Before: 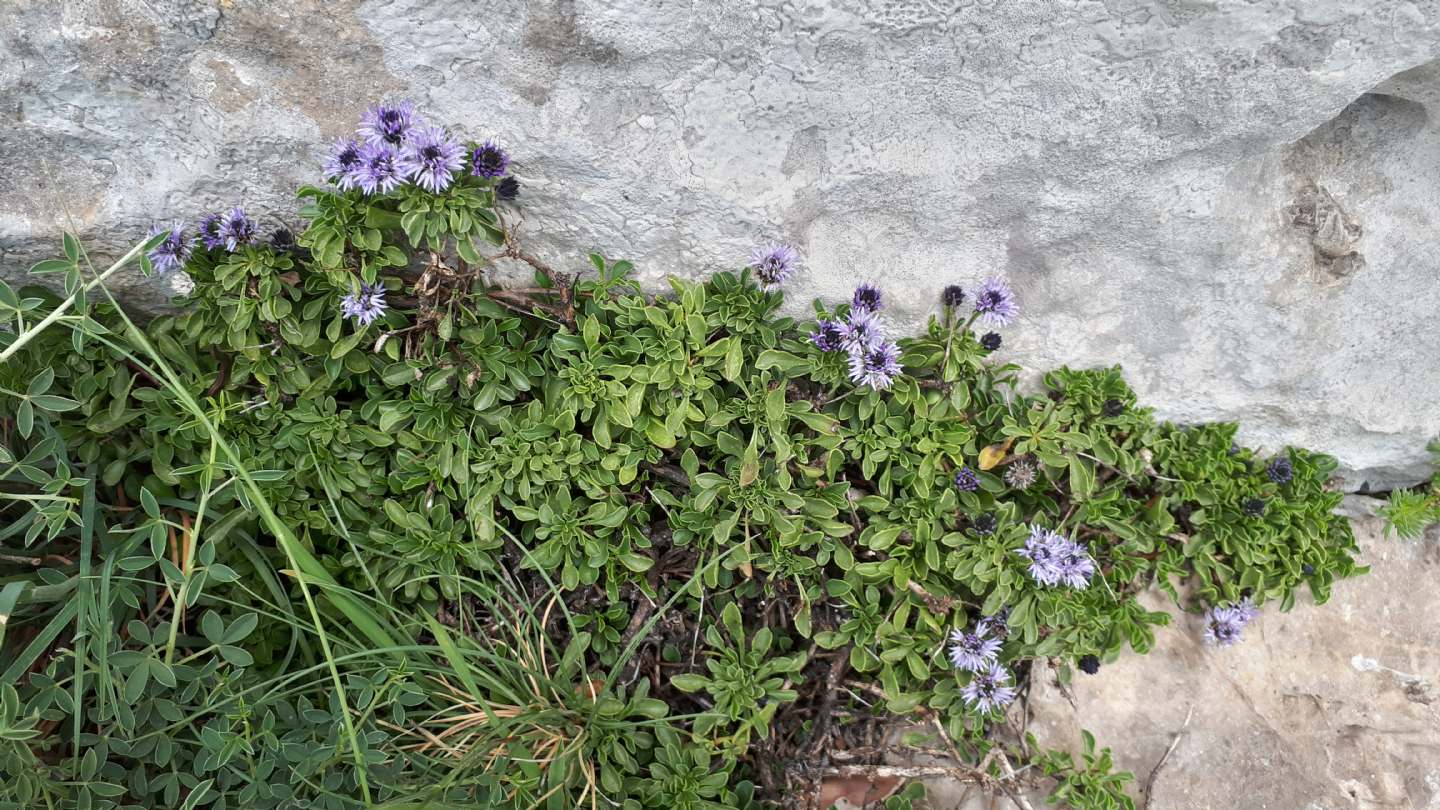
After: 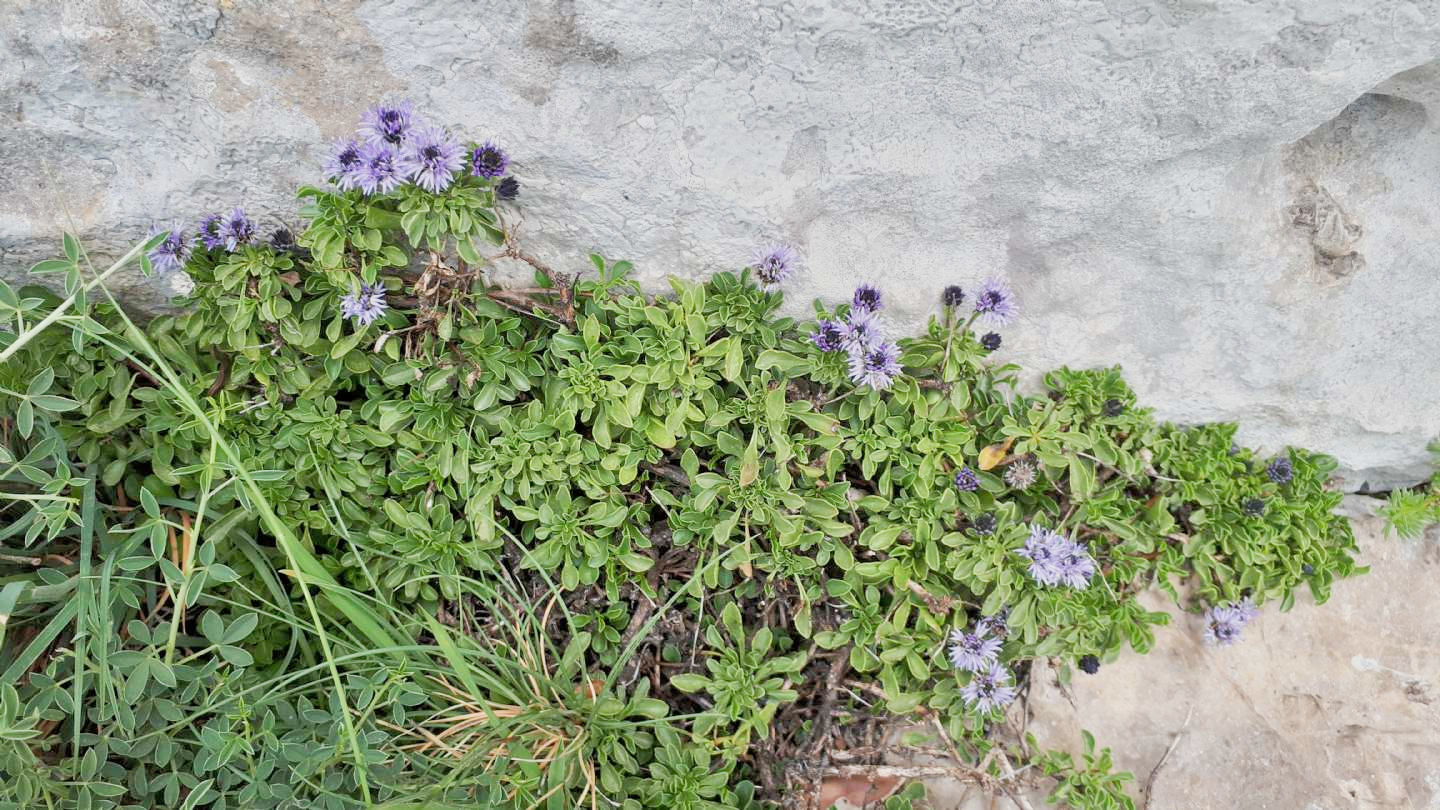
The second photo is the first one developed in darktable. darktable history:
tone equalizer: -8 EV 1.01 EV, -7 EV 1.02 EV, -6 EV 1 EV, -5 EV 1.02 EV, -4 EV 1.03 EV, -3 EV 0.727 EV, -2 EV 0.507 EV, -1 EV 0.23 EV
exposure: exposure 0.609 EV, compensate highlight preservation false
filmic rgb: black relative exposure -7.65 EV, white relative exposure 4.56 EV, hardness 3.61
